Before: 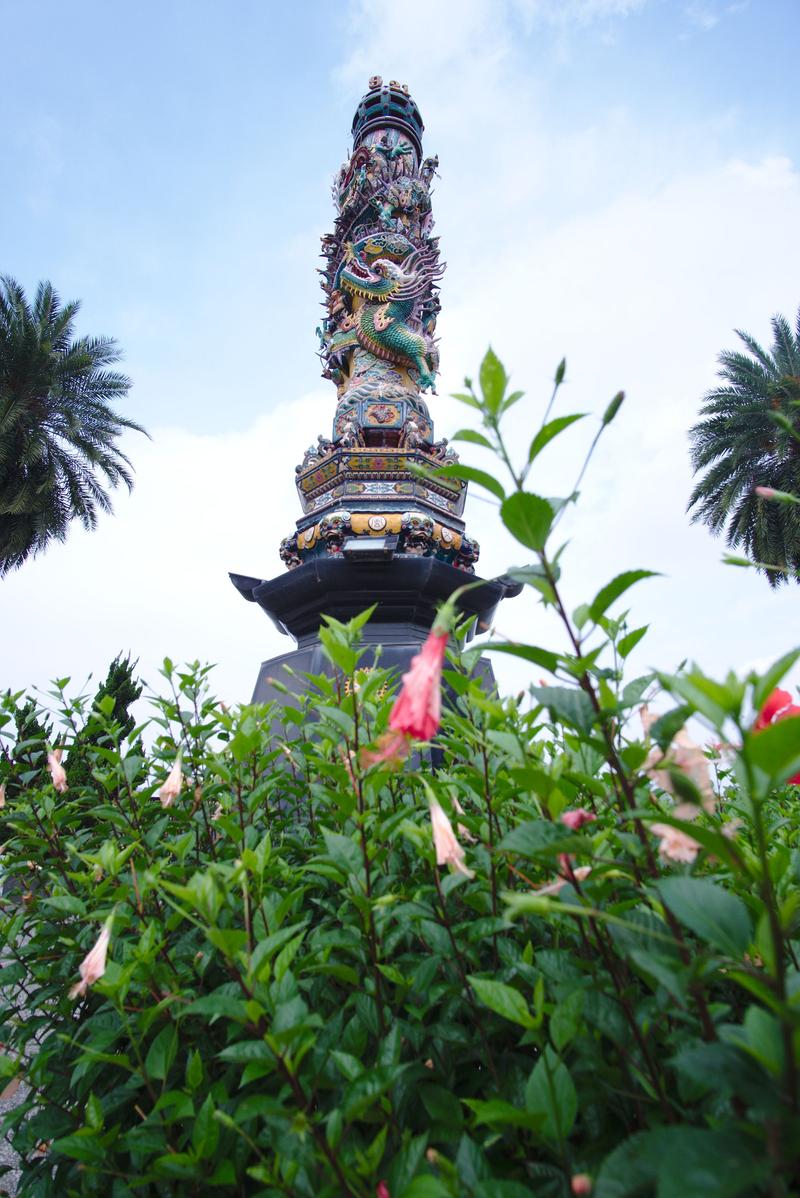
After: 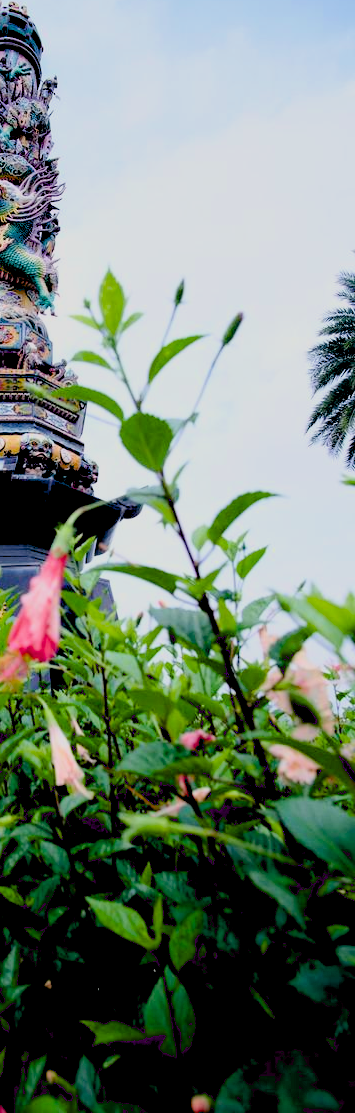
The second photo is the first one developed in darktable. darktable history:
exposure: black level correction 0.04, exposure 0.5 EV, compensate highlight preservation false
filmic rgb: black relative exposure -7.15 EV, white relative exposure 5.36 EV, hardness 3.02, color science v6 (2022)
crop: left 47.628%, top 6.643%, right 7.874%
